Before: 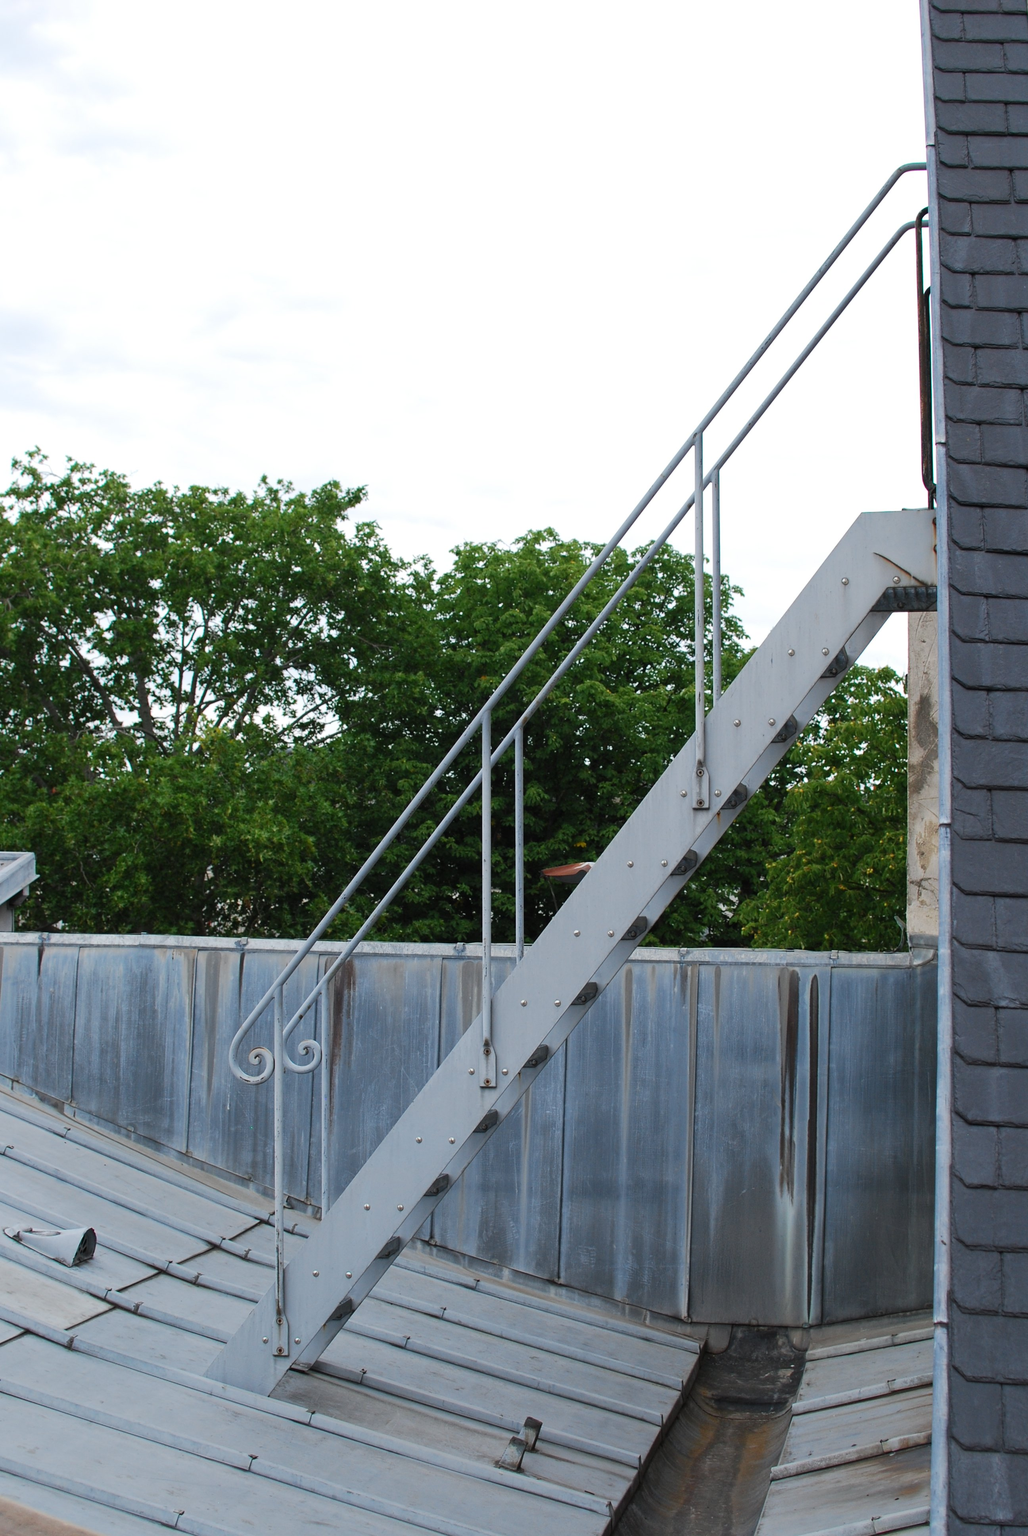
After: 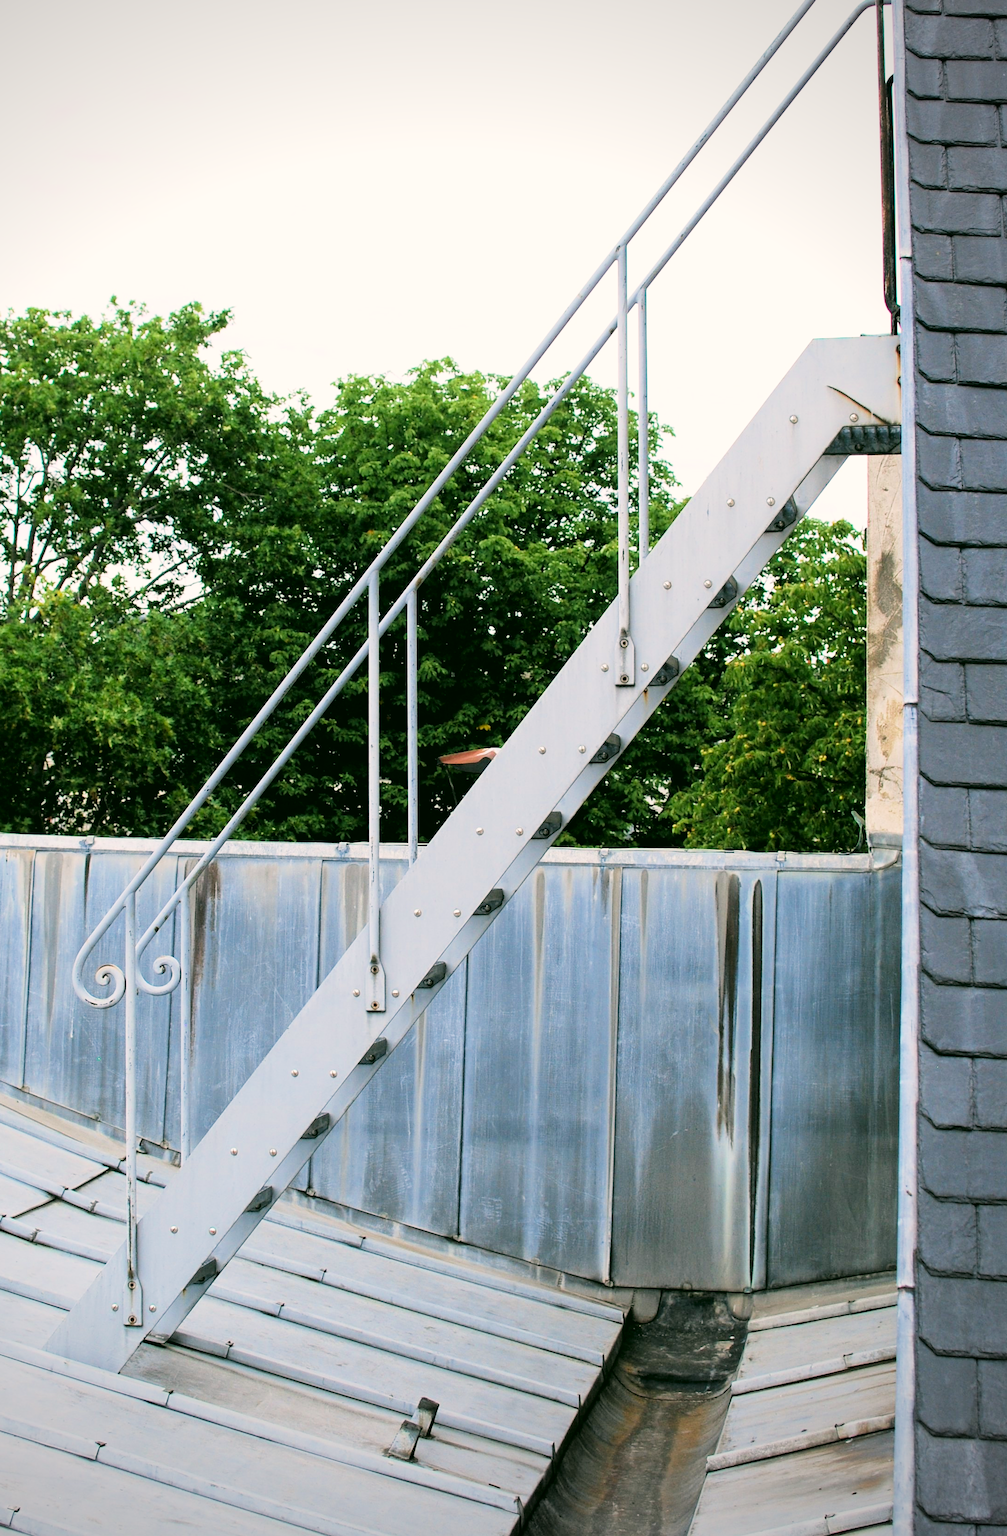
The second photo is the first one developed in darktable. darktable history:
exposure: black level correction 0, exposure 1.2 EV, compensate exposure bias true, compensate highlight preservation false
velvia: on, module defaults
color correction: highlights a* 4.32, highlights b* 4.93, shadows a* -8.17, shadows b* 4.82
crop: left 16.294%, top 14.541%
filmic rgb: black relative exposure -5.1 EV, white relative exposure 3.96 EV, hardness 2.9, contrast 1.298
vignetting: fall-off radius 61.15%, brightness -0.575, center (-0.117, -0.002)
